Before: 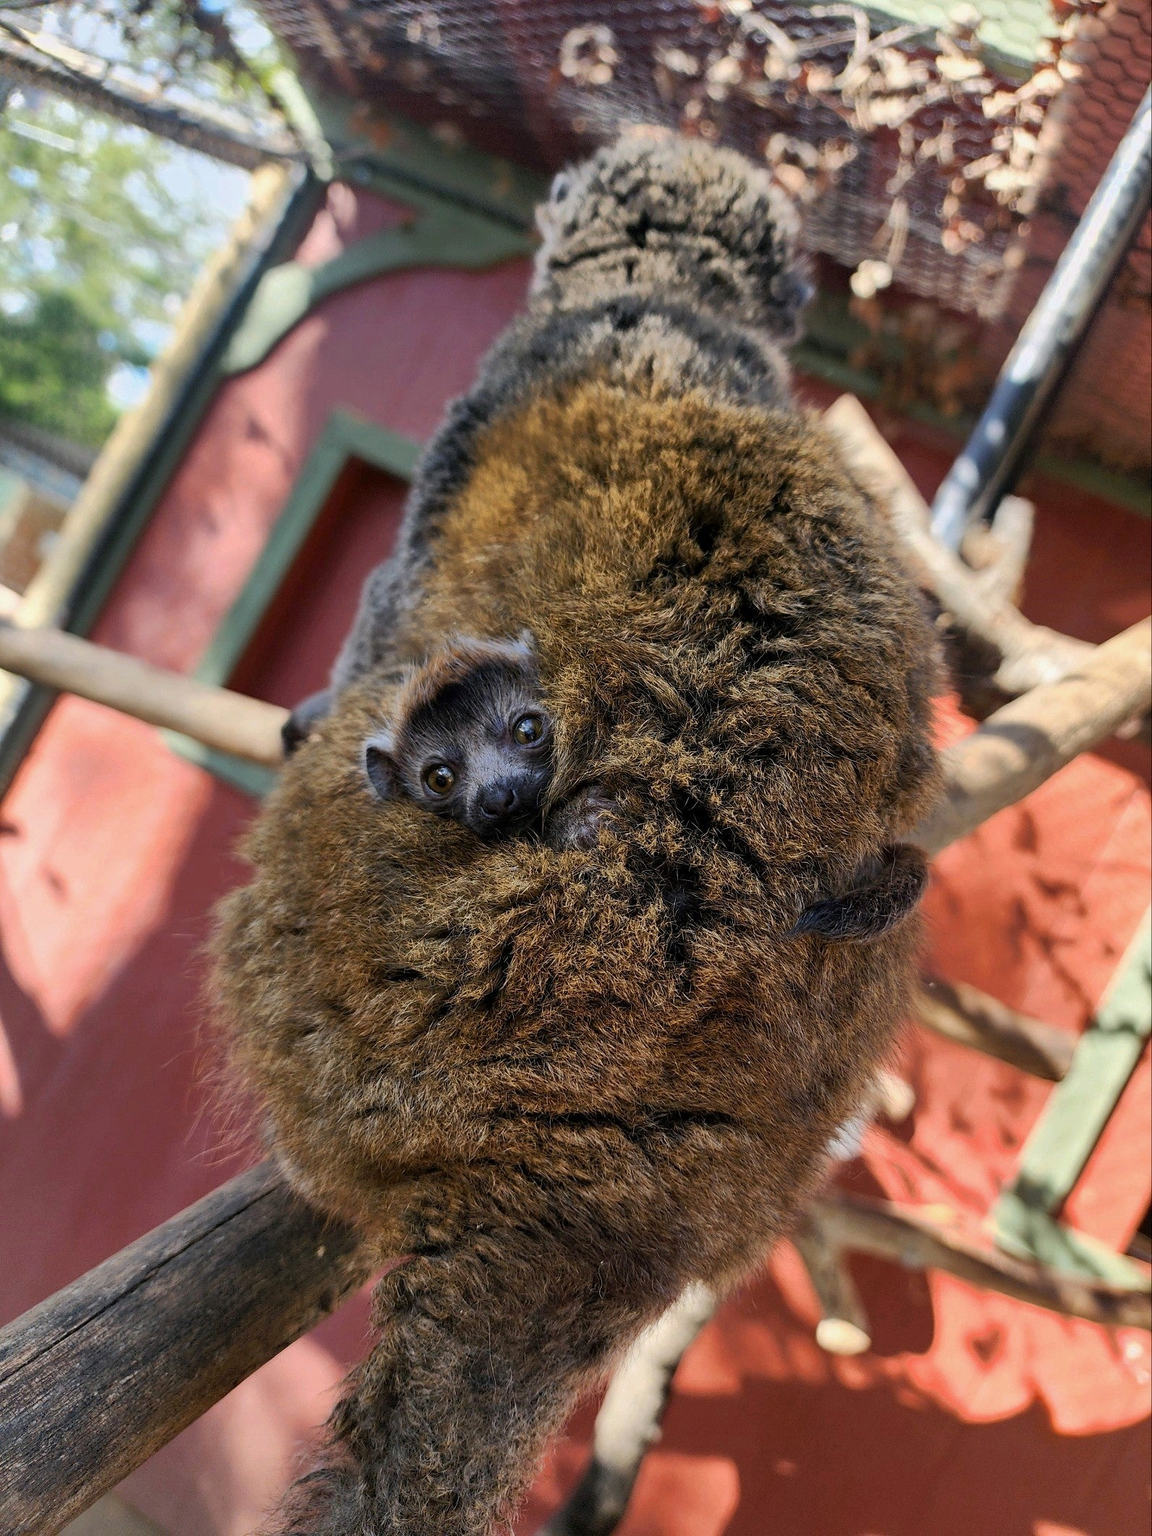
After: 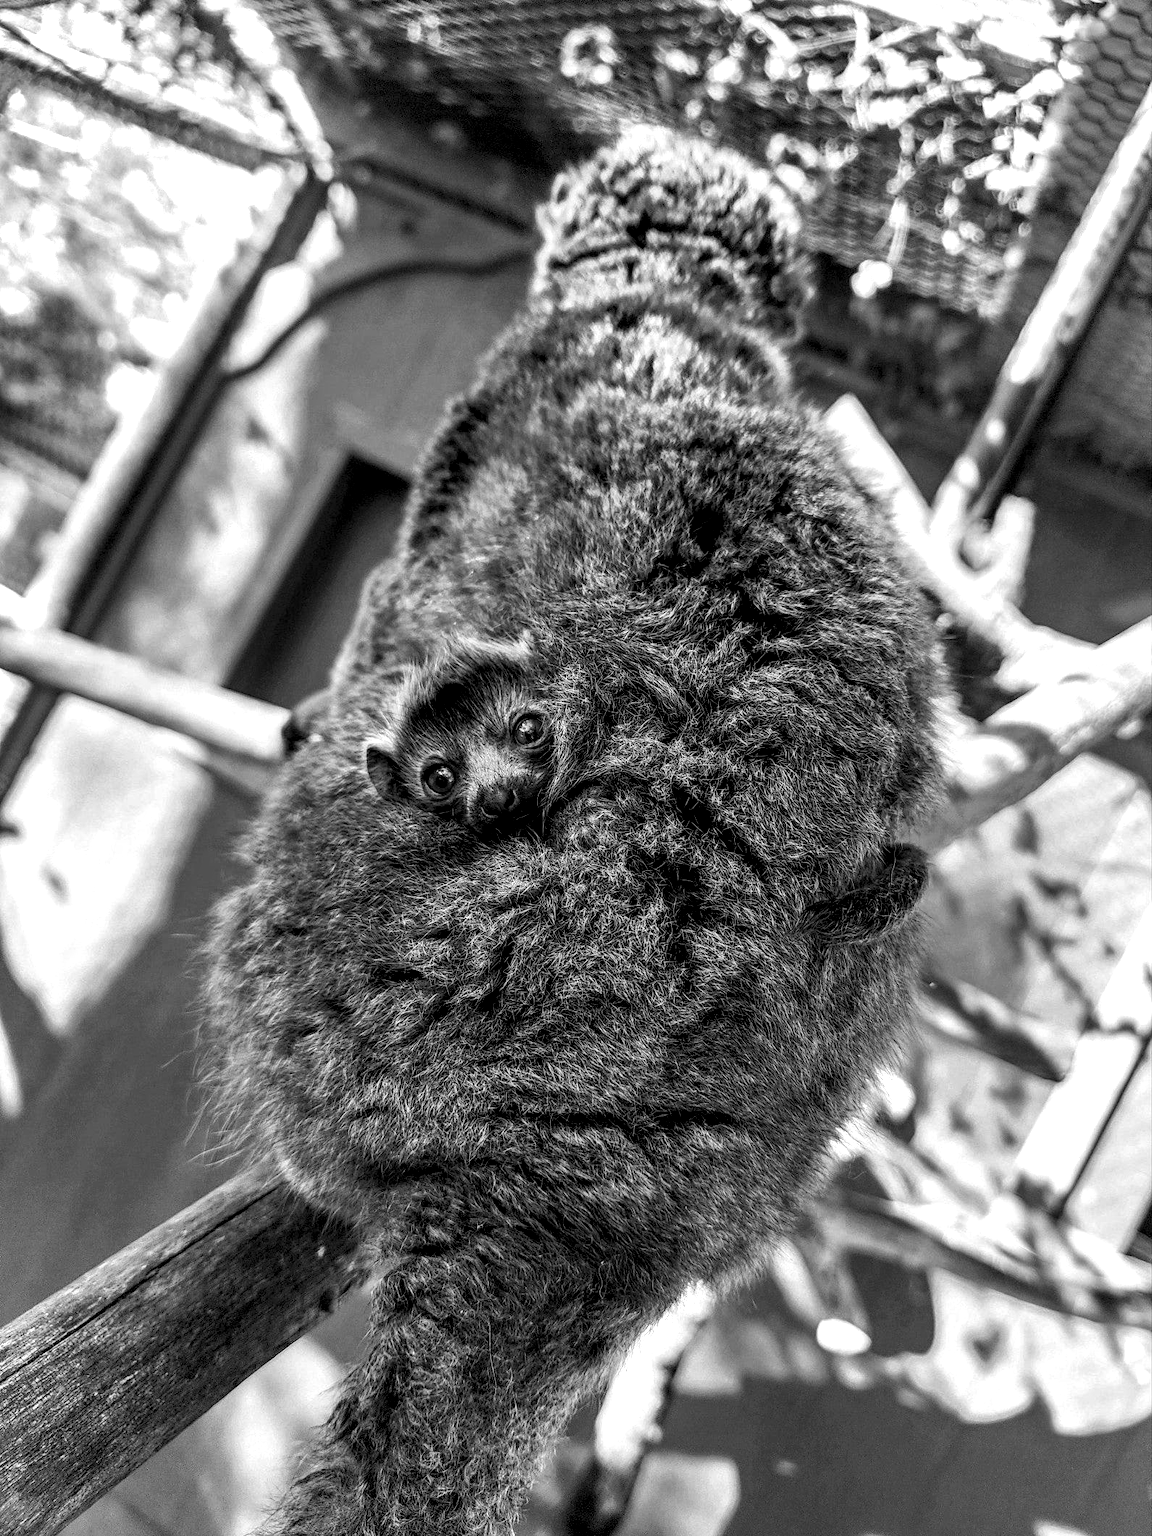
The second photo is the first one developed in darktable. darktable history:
color calibration: output gray [0.267, 0.423, 0.261, 0], illuminant same as pipeline (D50), adaptation none (bypass)
rotate and perspective: crop left 0, crop top 0
local contrast: highlights 19%, detail 186%
exposure: black level correction -0.002, exposure 0.54 EV, compensate highlight preservation false
